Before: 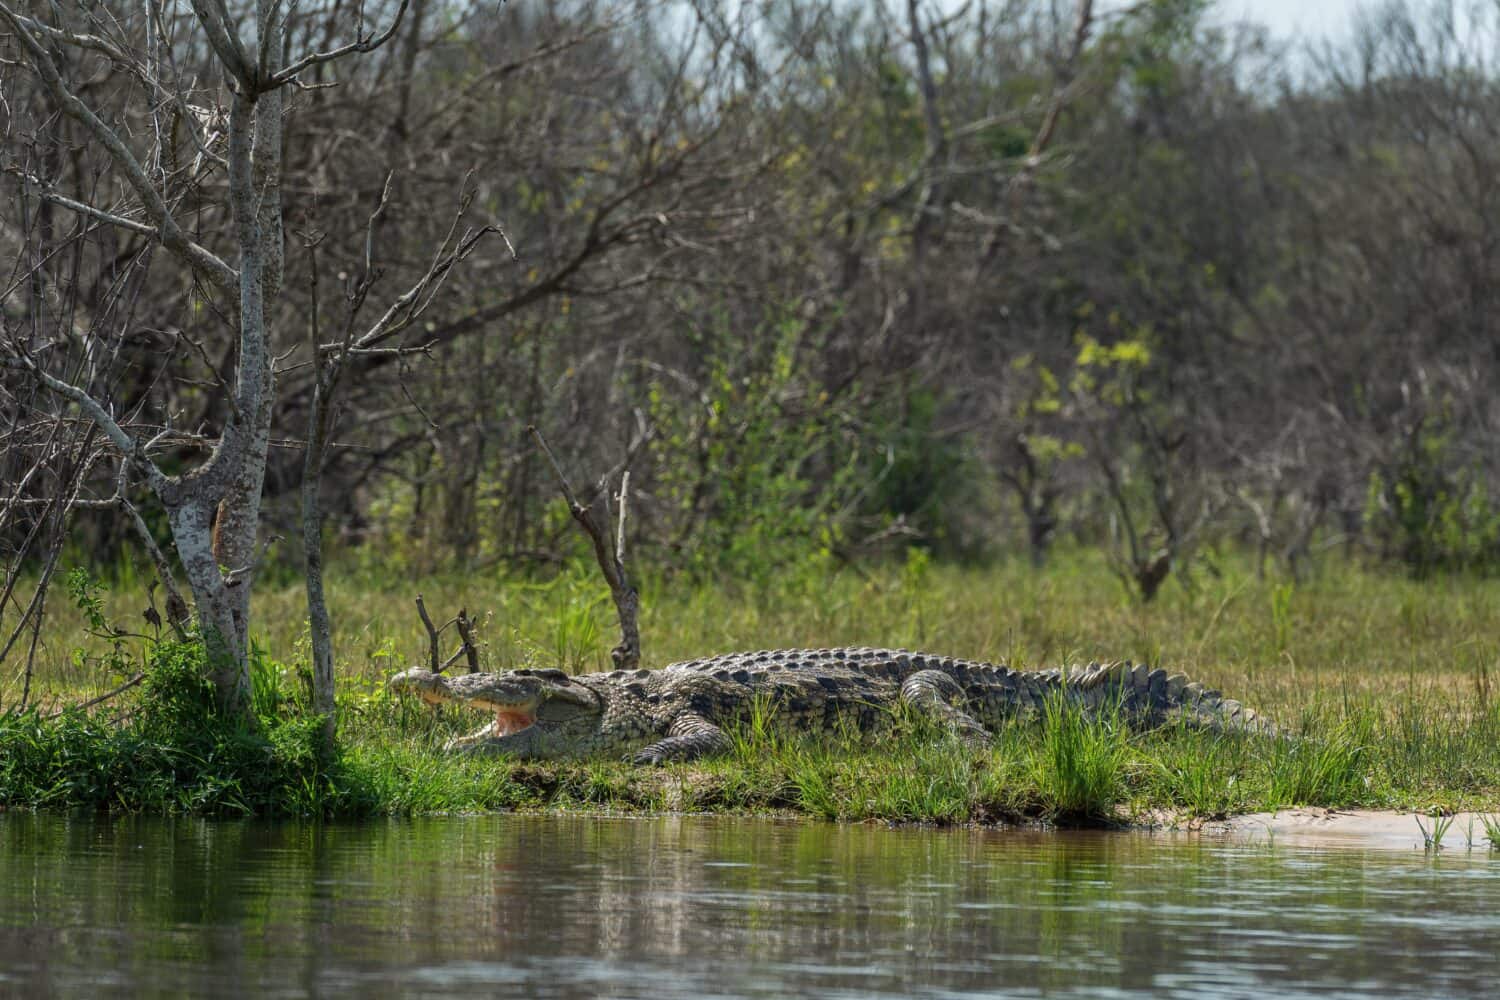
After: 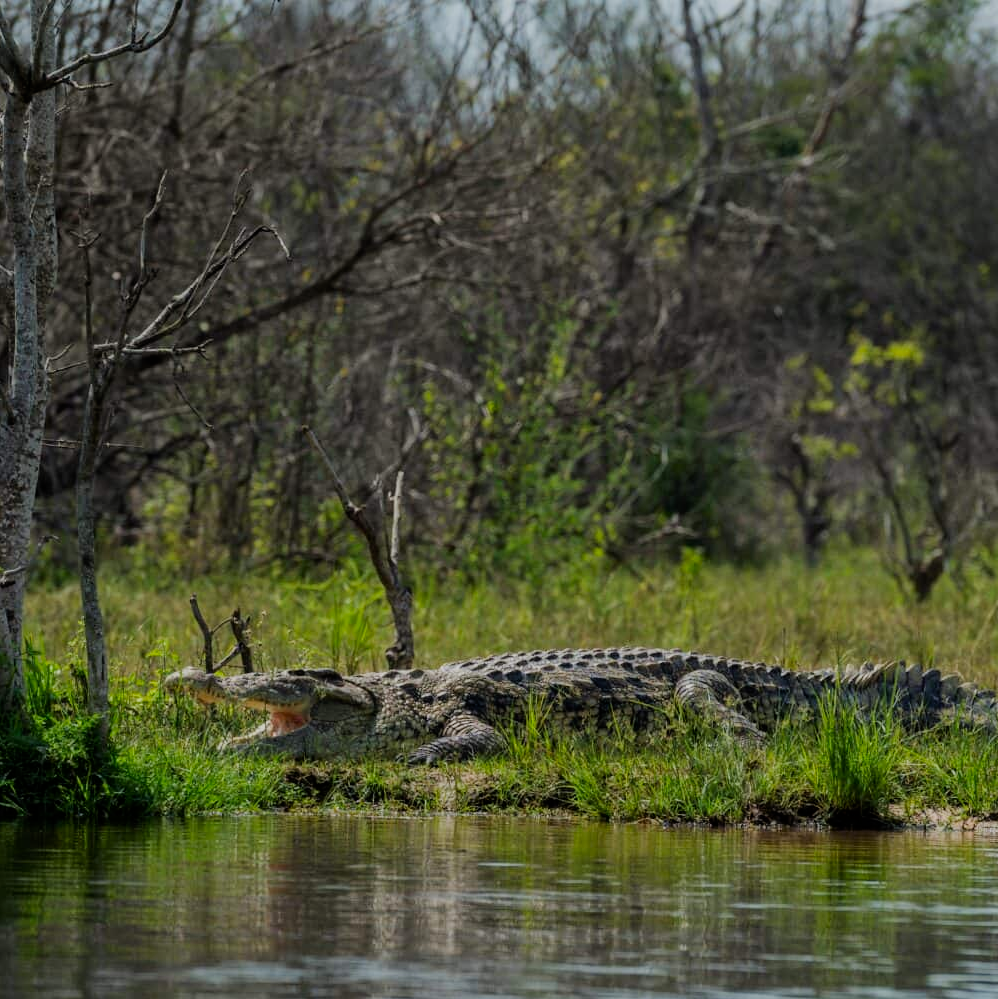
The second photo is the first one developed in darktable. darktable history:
crop and rotate: left 15.076%, right 18.361%
exposure: exposure -0.249 EV, compensate highlight preservation false
filmic rgb: black relative exposure -7.65 EV, white relative exposure 4.56 EV, hardness 3.61
contrast brightness saturation: contrast 0.08, saturation 0.204
